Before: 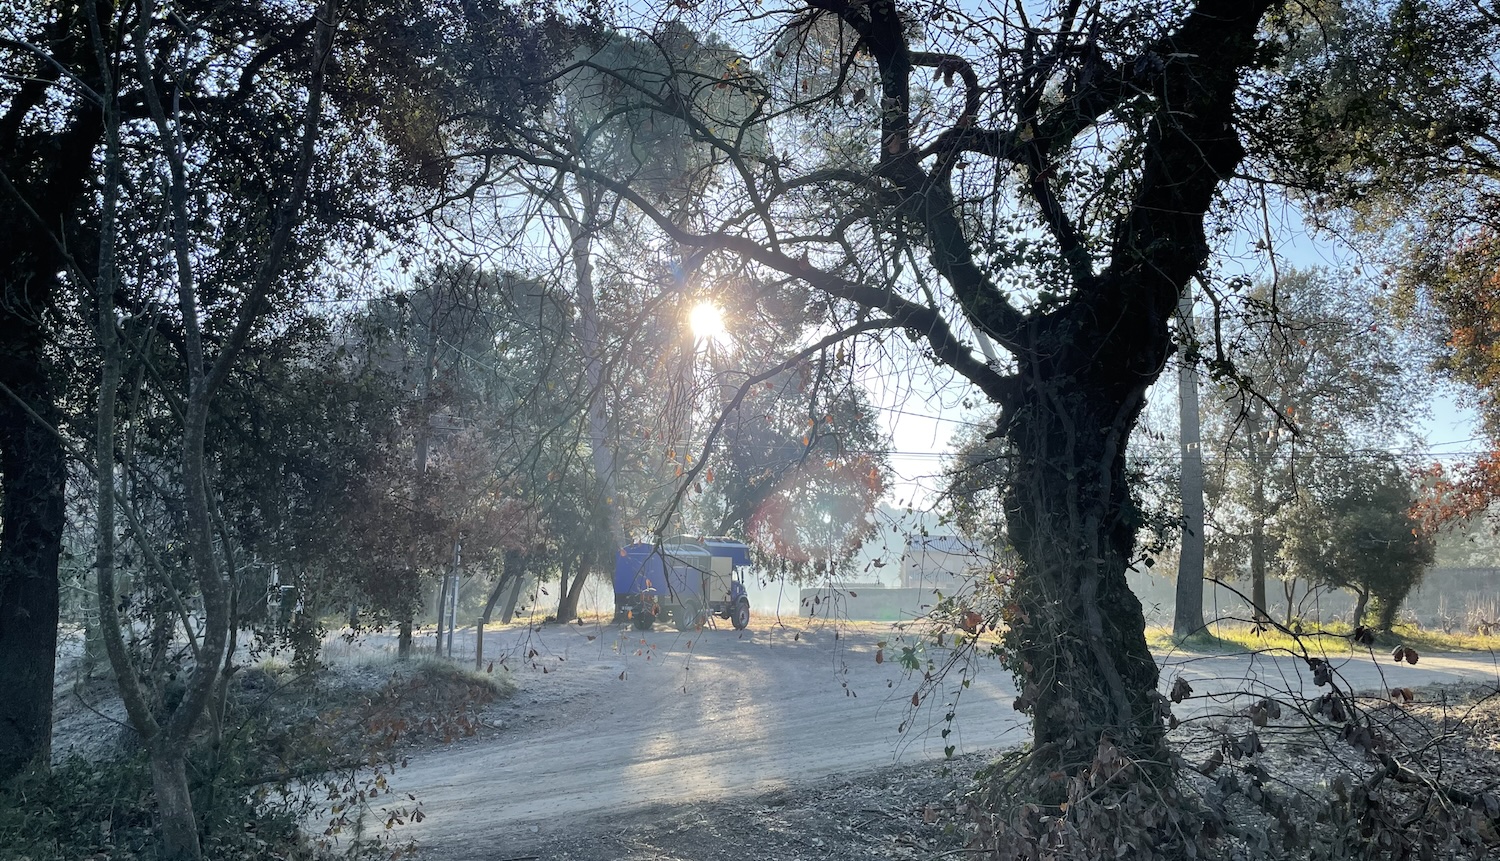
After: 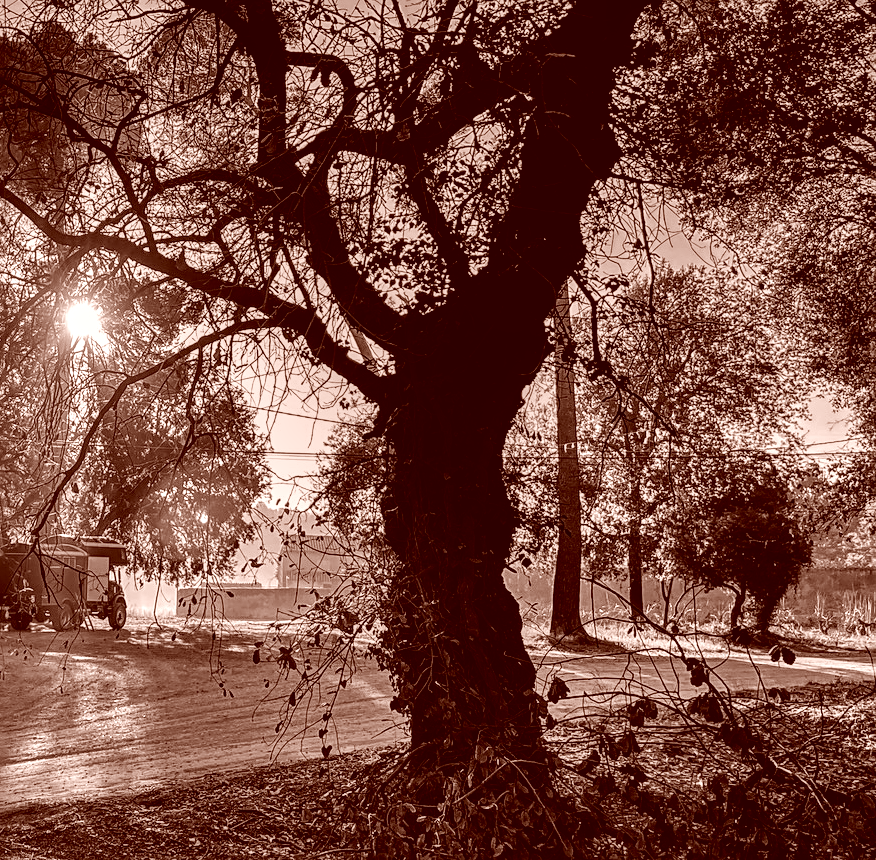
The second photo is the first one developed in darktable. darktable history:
exposure: black level correction 0, exposure 0.937 EV, compensate exposure bias true, compensate highlight preservation false
color correction: highlights a* 9.18, highlights b* 9.08, shadows a* 39.98, shadows b* 39.3, saturation 0.774
local contrast: highlights 21%, shadows 69%, detail 170%
sharpen: on, module defaults
filmic rgb: black relative exposure -8 EV, white relative exposure 3.91 EV, threshold 3.03 EV, hardness 4.21, enable highlight reconstruction true
haze removal: compatibility mode true, adaptive false
contrast brightness saturation: contrast -0.038, brightness -0.573, saturation -0.997
crop: left 41.555%
